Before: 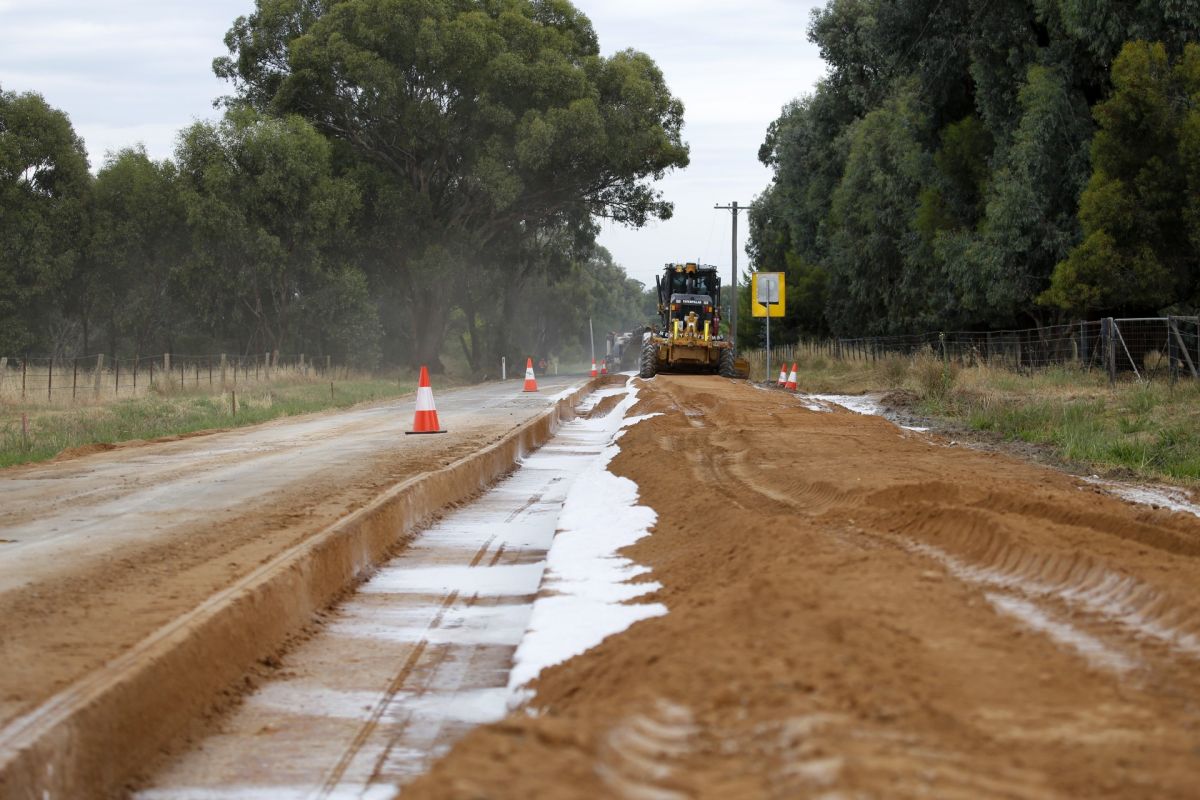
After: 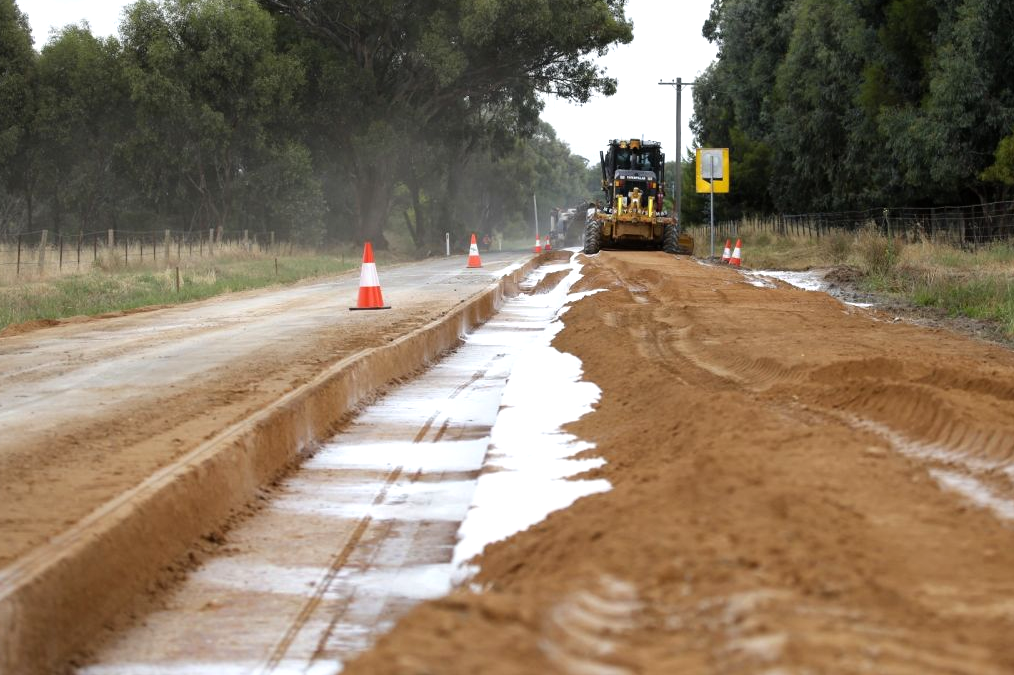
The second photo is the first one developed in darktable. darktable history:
crop and rotate: left 4.747%, top 15.518%, right 10.701%
tone equalizer: -8 EV -0.406 EV, -7 EV -0.419 EV, -6 EV -0.371 EV, -5 EV -0.188 EV, -3 EV 0.188 EV, -2 EV 0.31 EV, -1 EV 0.378 EV, +0 EV 0.4 EV, mask exposure compensation -0.511 EV
